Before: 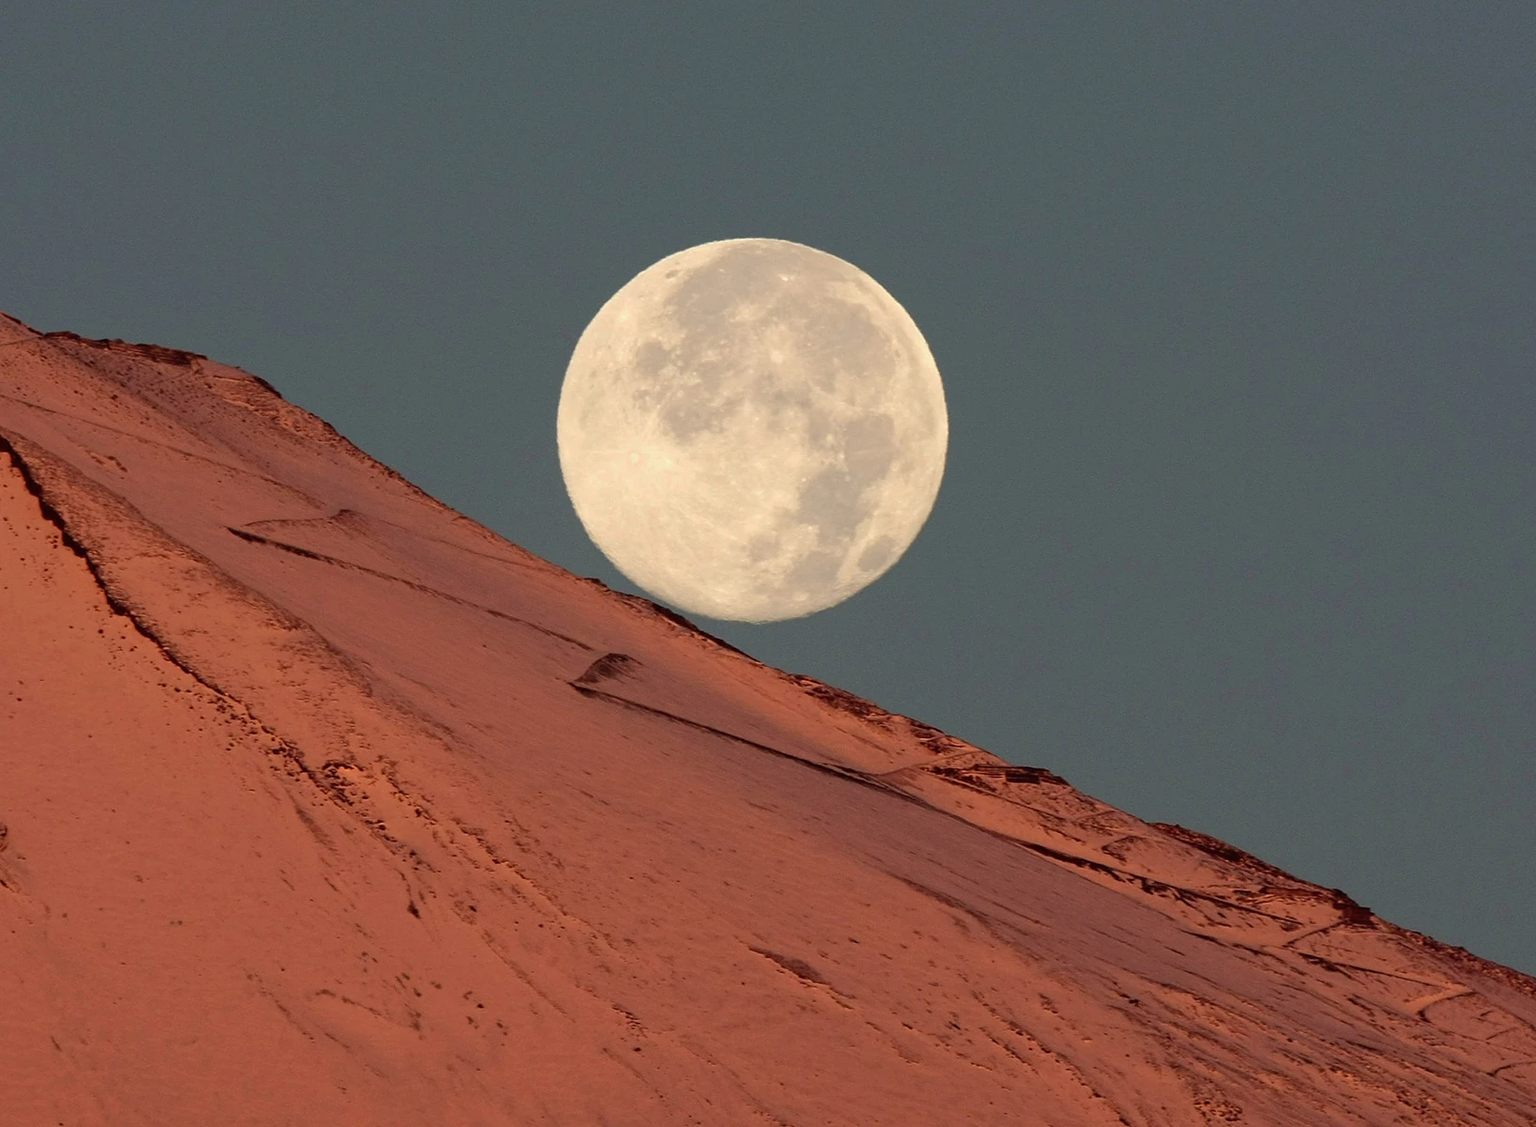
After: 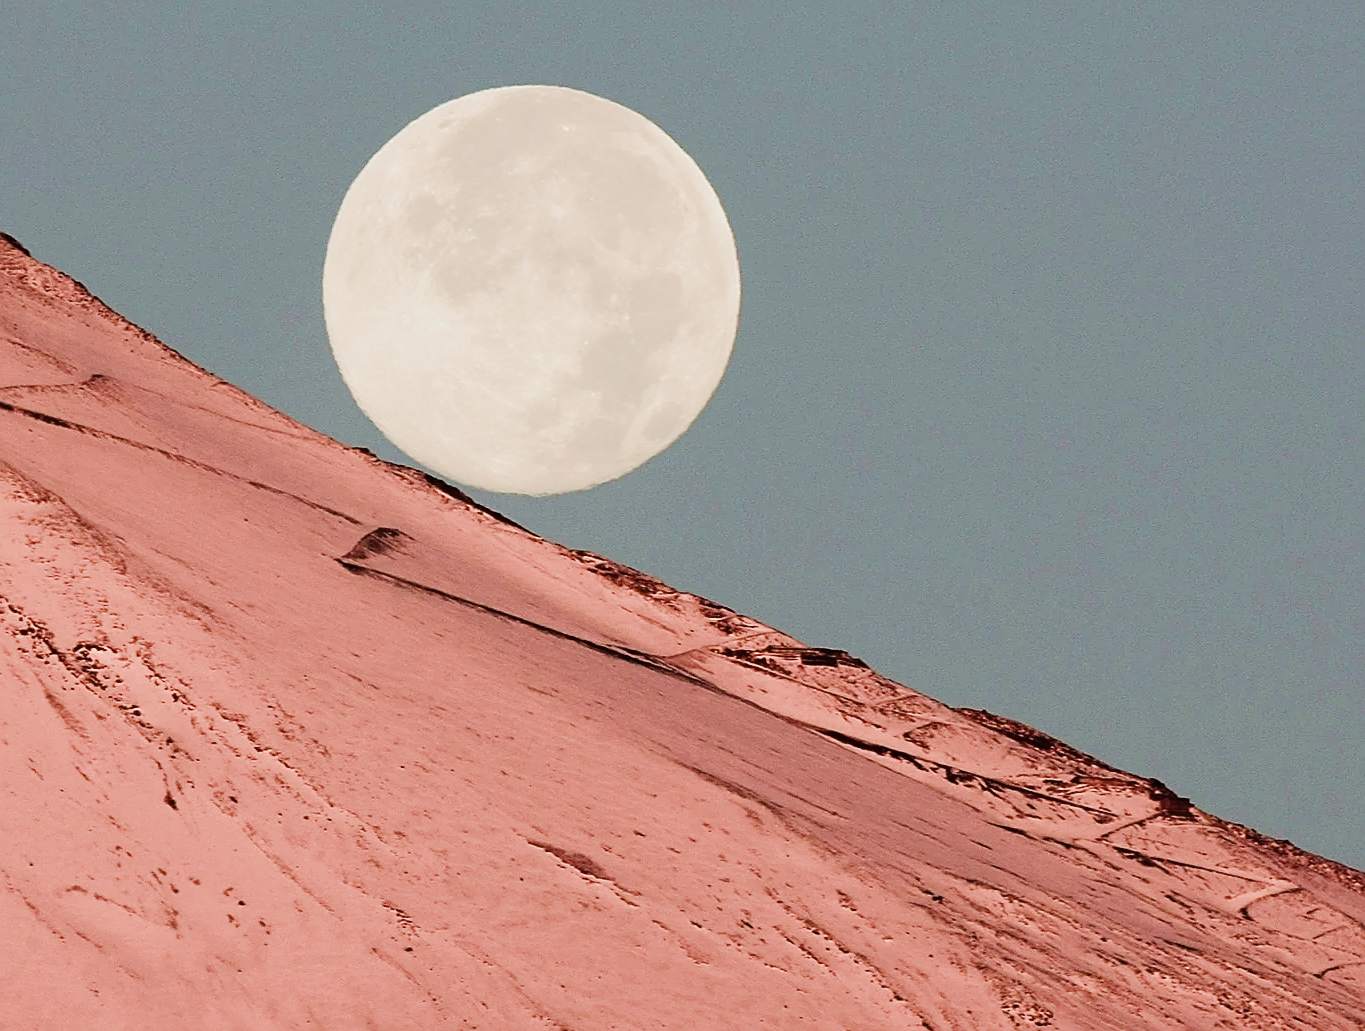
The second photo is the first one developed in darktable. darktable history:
sharpen: on, module defaults
crop: left 16.54%, top 14.062%
filmic rgb: black relative exposure -11.32 EV, white relative exposure 3.22 EV, hardness 6.68, color science v4 (2020)
tone equalizer: -7 EV 0.162 EV, -6 EV 0.62 EV, -5 EV 1.12 EV, -4 EV 1.31 EV, -3 EV 1.17 EV, -2 EV 0.6 EV, -1 EV 0.149 EV, edges refinement/feathering 500, mask exposure compensation -1.57 EV, preserve details no
